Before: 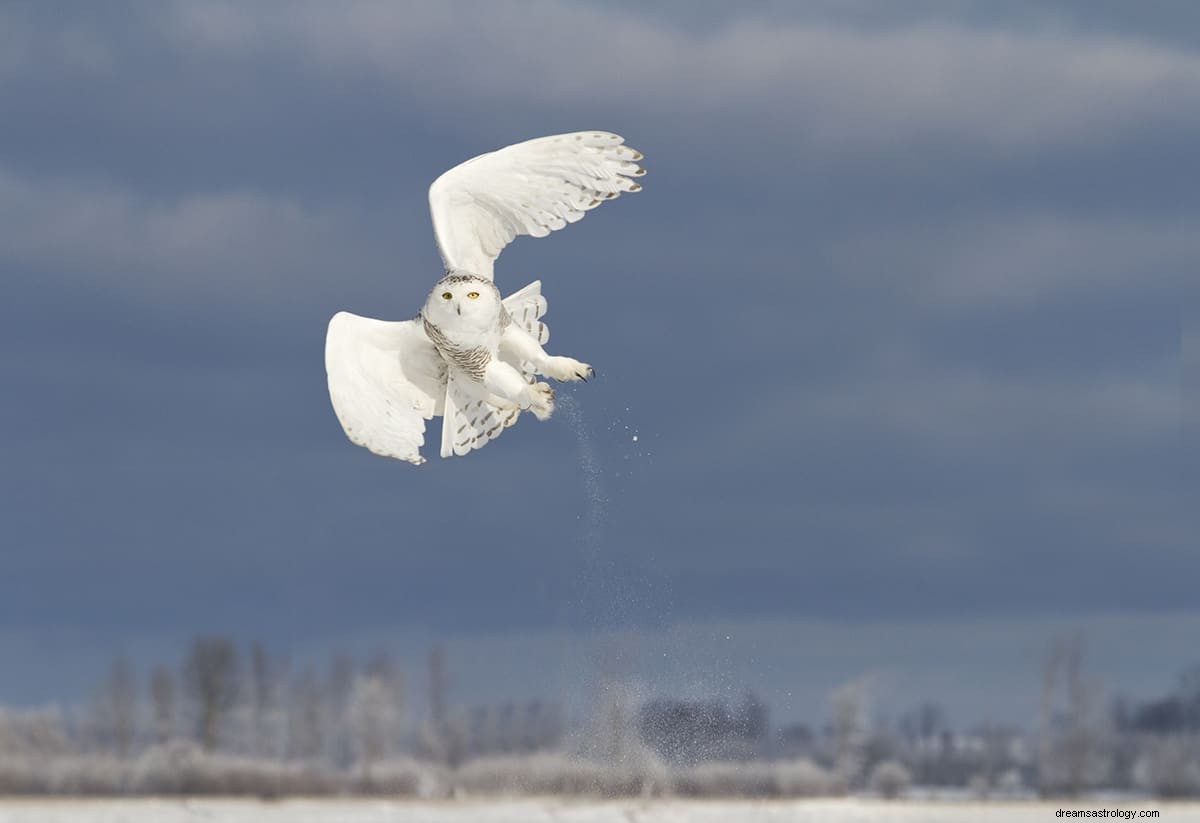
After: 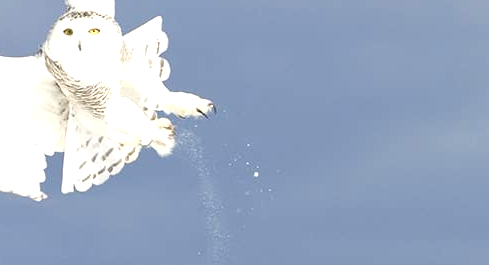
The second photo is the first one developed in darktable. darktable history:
crop: left 31.623%, top 32.176%, right 27.622%, bottom 35.526%
exposure: black level correction -0.005, exposure 1.007 EV, compensate highlight preservation false
